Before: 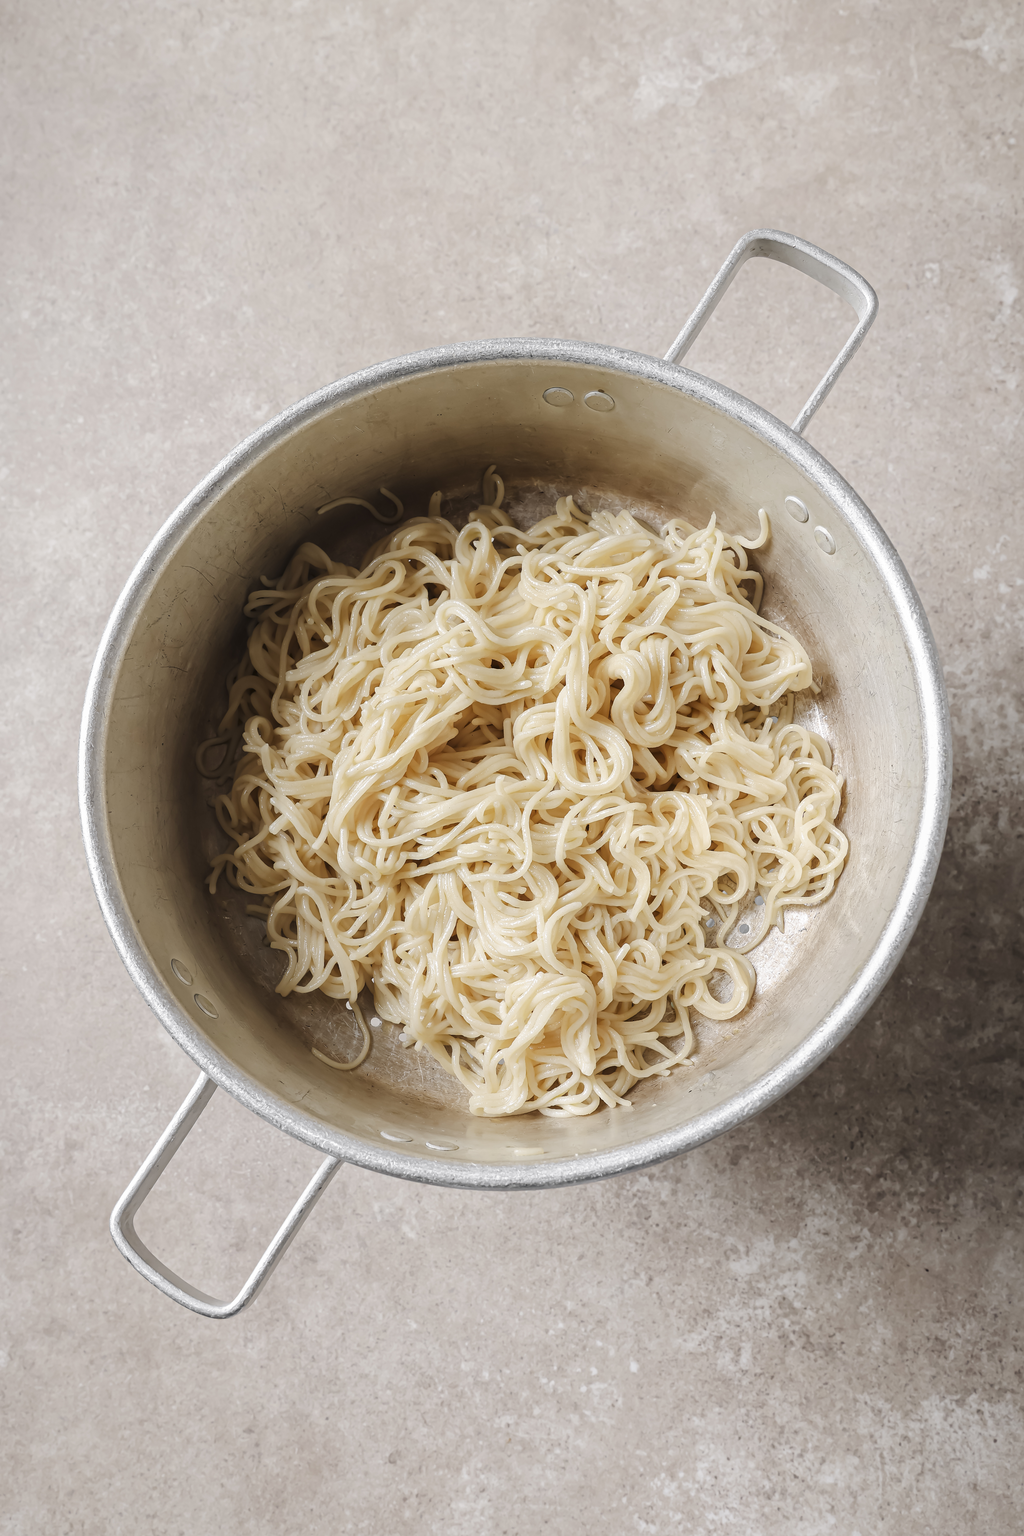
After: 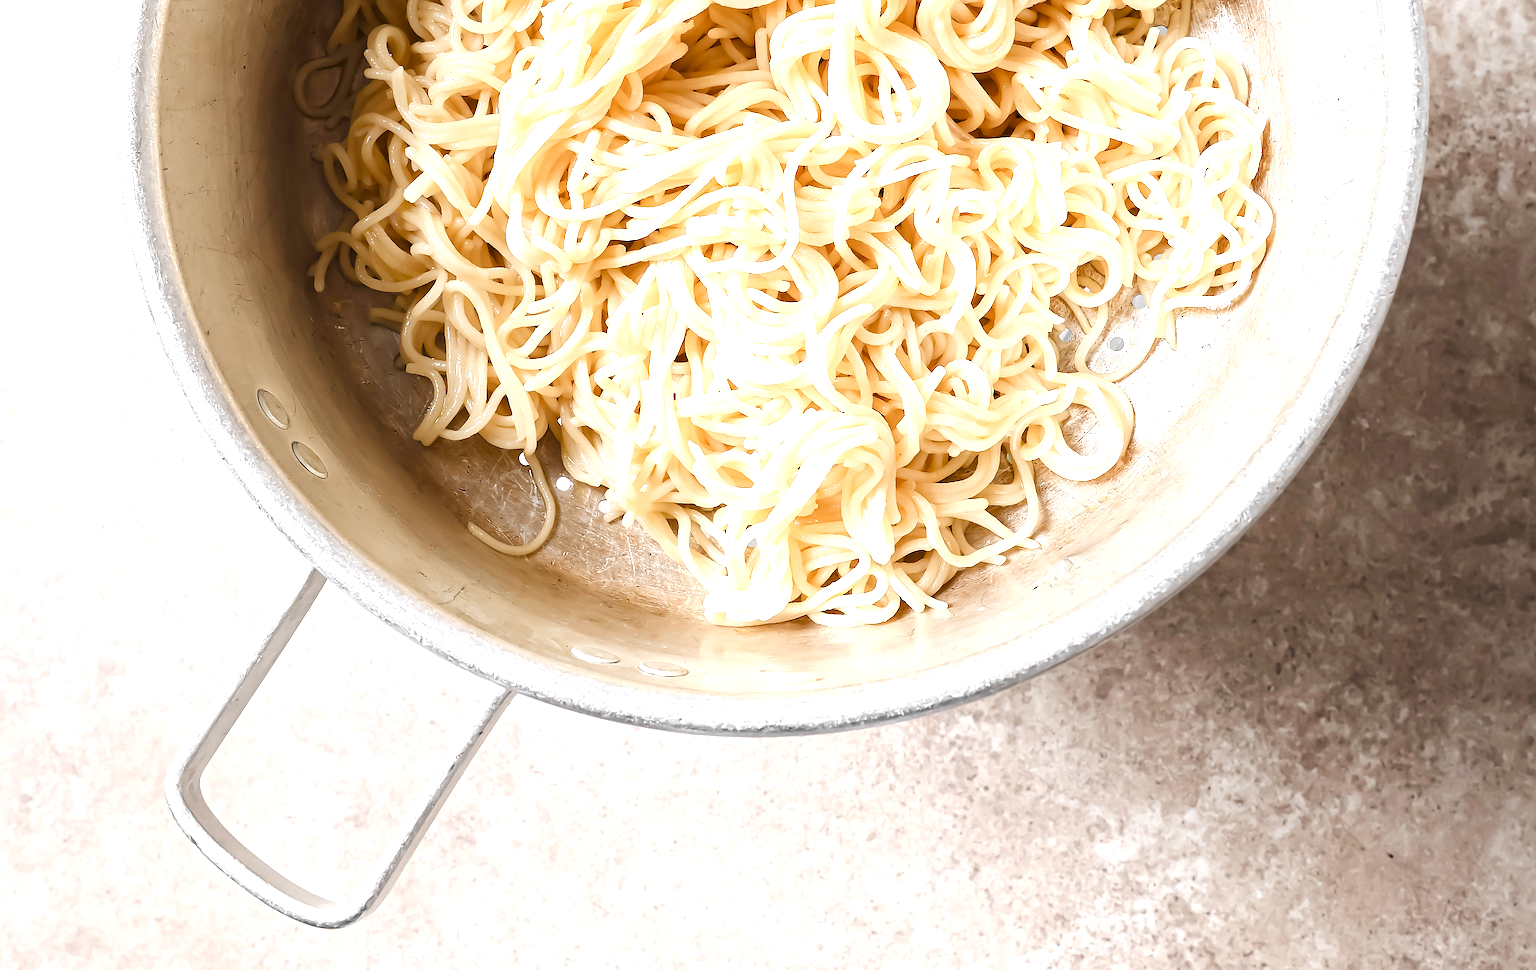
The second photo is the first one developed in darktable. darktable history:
exposure: exposure 1 EV, compensate highlight preservation false
crop: top 45.551%, bottom 12.262%
sharpen: on, module defaults
color balance rgb: perceptual saturation grading › global saturation 20%, perceptual saturation grading › highlights -25%, perceptual saturation grading › shadows 25%
